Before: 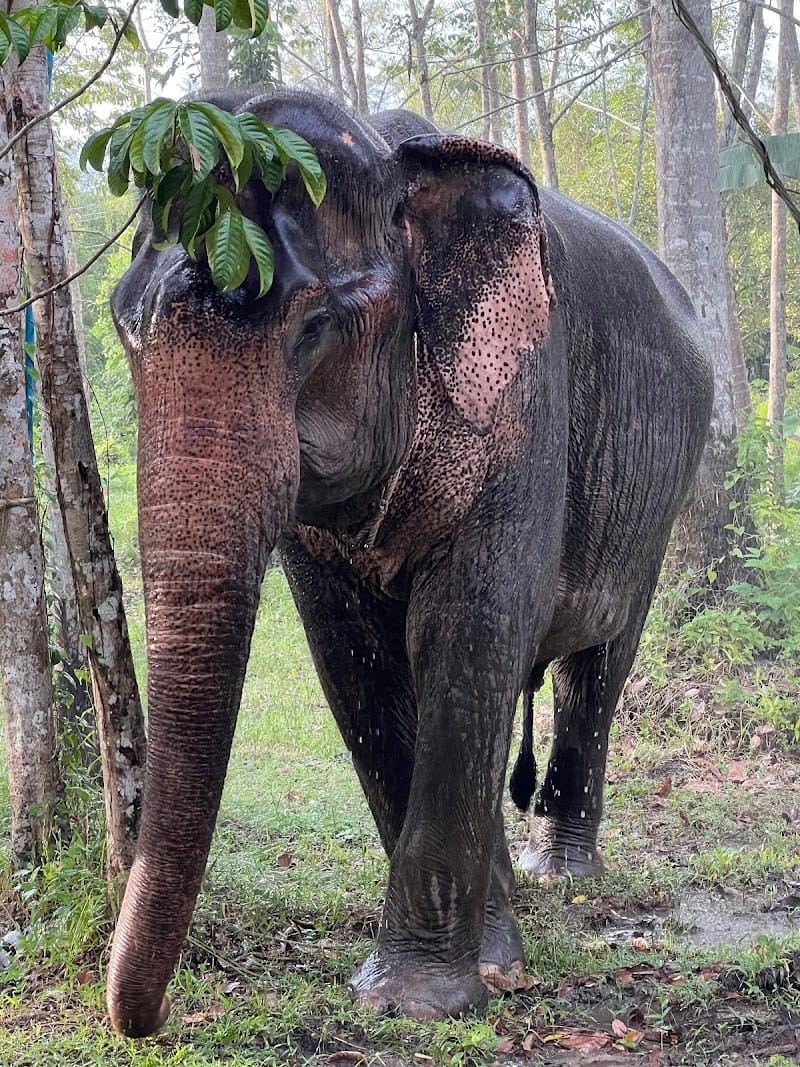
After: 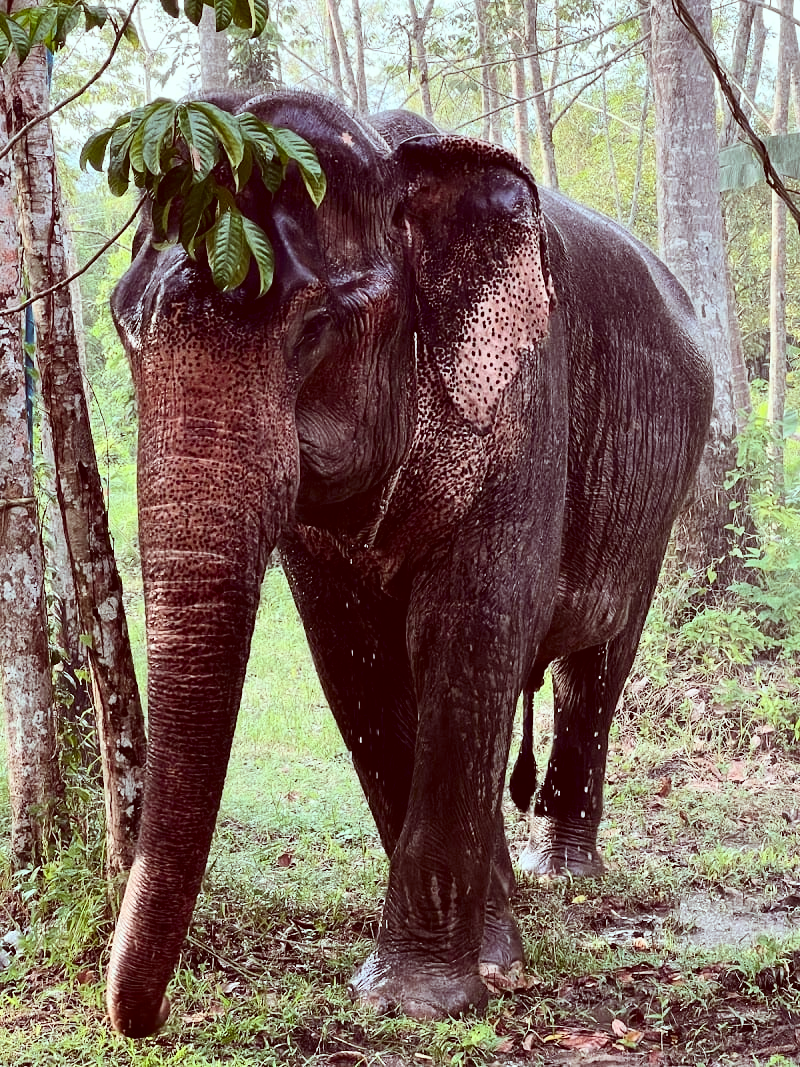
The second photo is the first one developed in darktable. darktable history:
contrast brightness saturation: contrast 0.274
color correction: highlights a* -7.22, highlights b* -0.211, shadows a* 20.06, shadows b* 11.18
